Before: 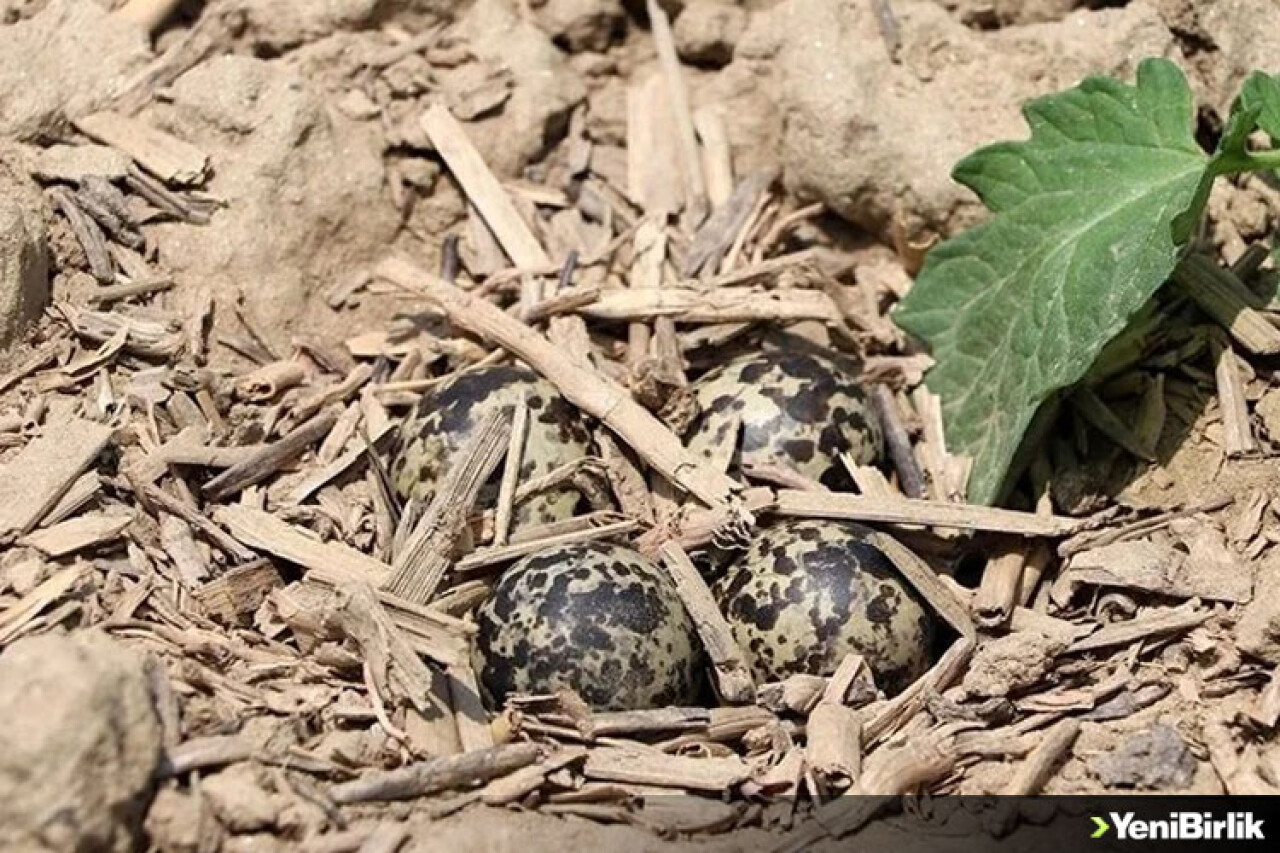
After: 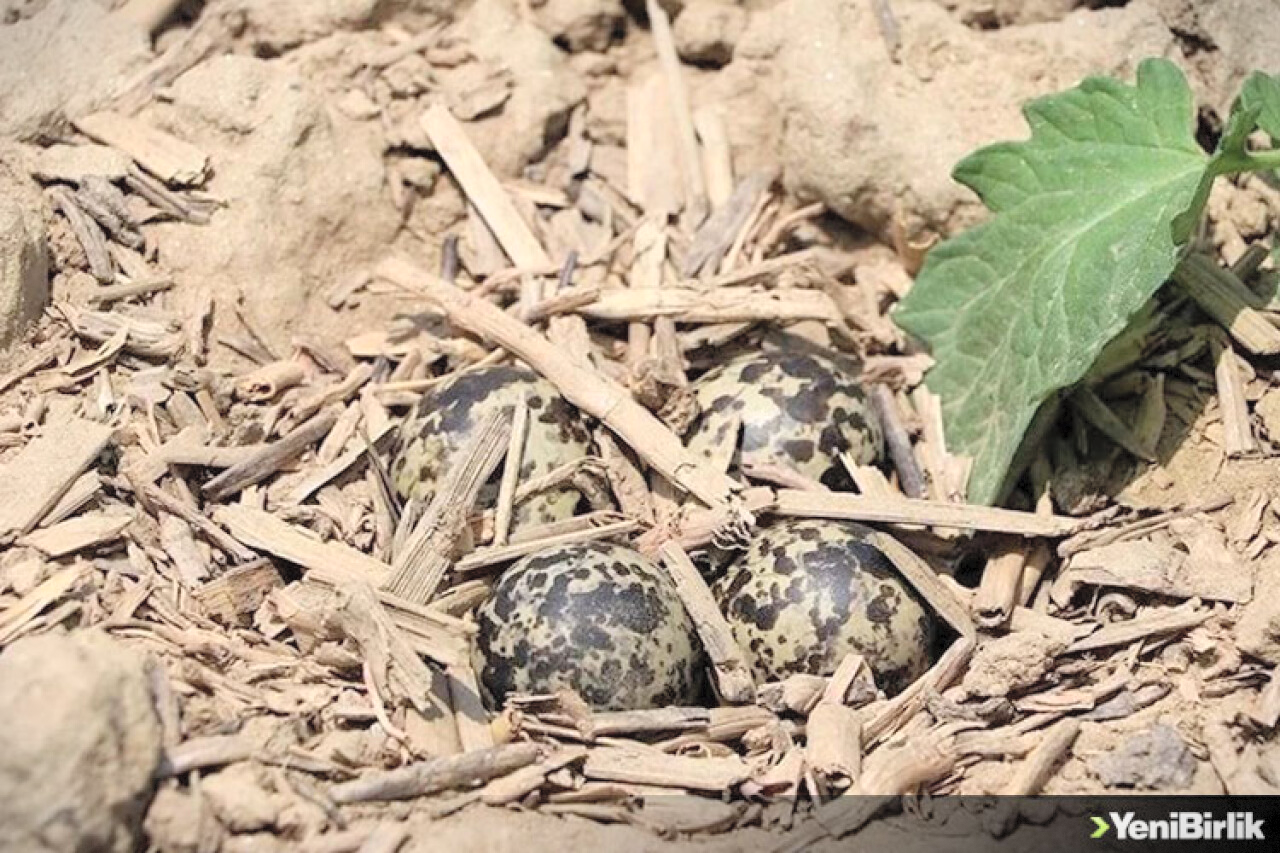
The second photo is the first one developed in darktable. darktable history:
vignetting: fall-off start 100%, brightness -0.406, saturation -0.3, width/height ratio 1.324, dithering 8-bit output, unbound false
contrast brightness saturation: brightness 0.28
